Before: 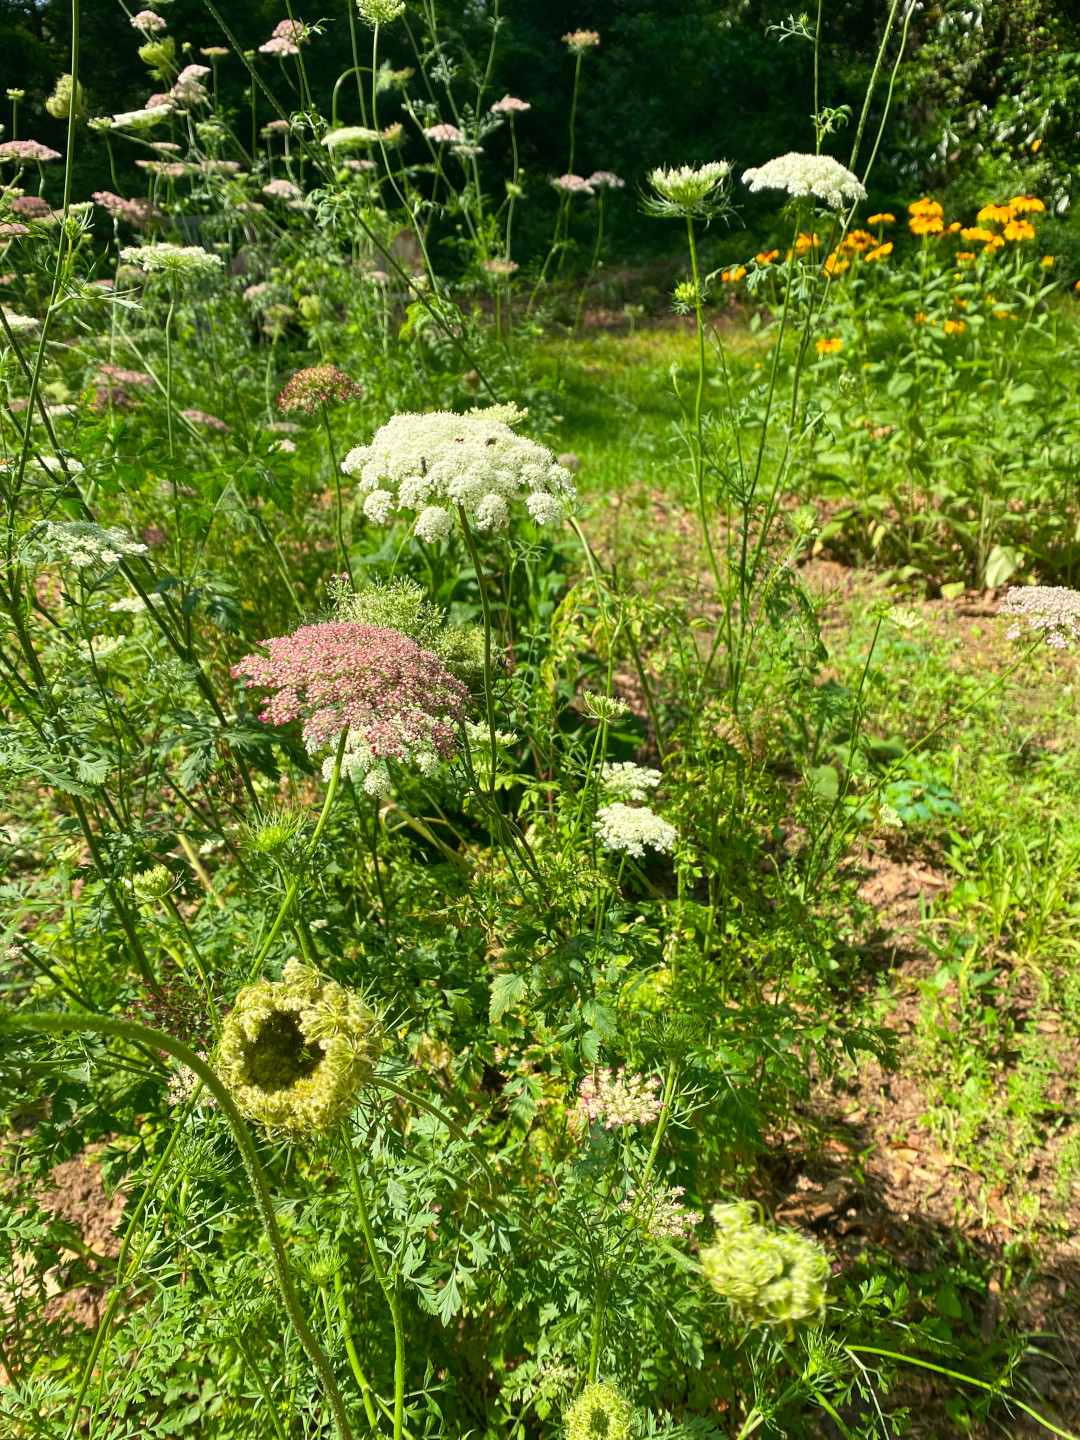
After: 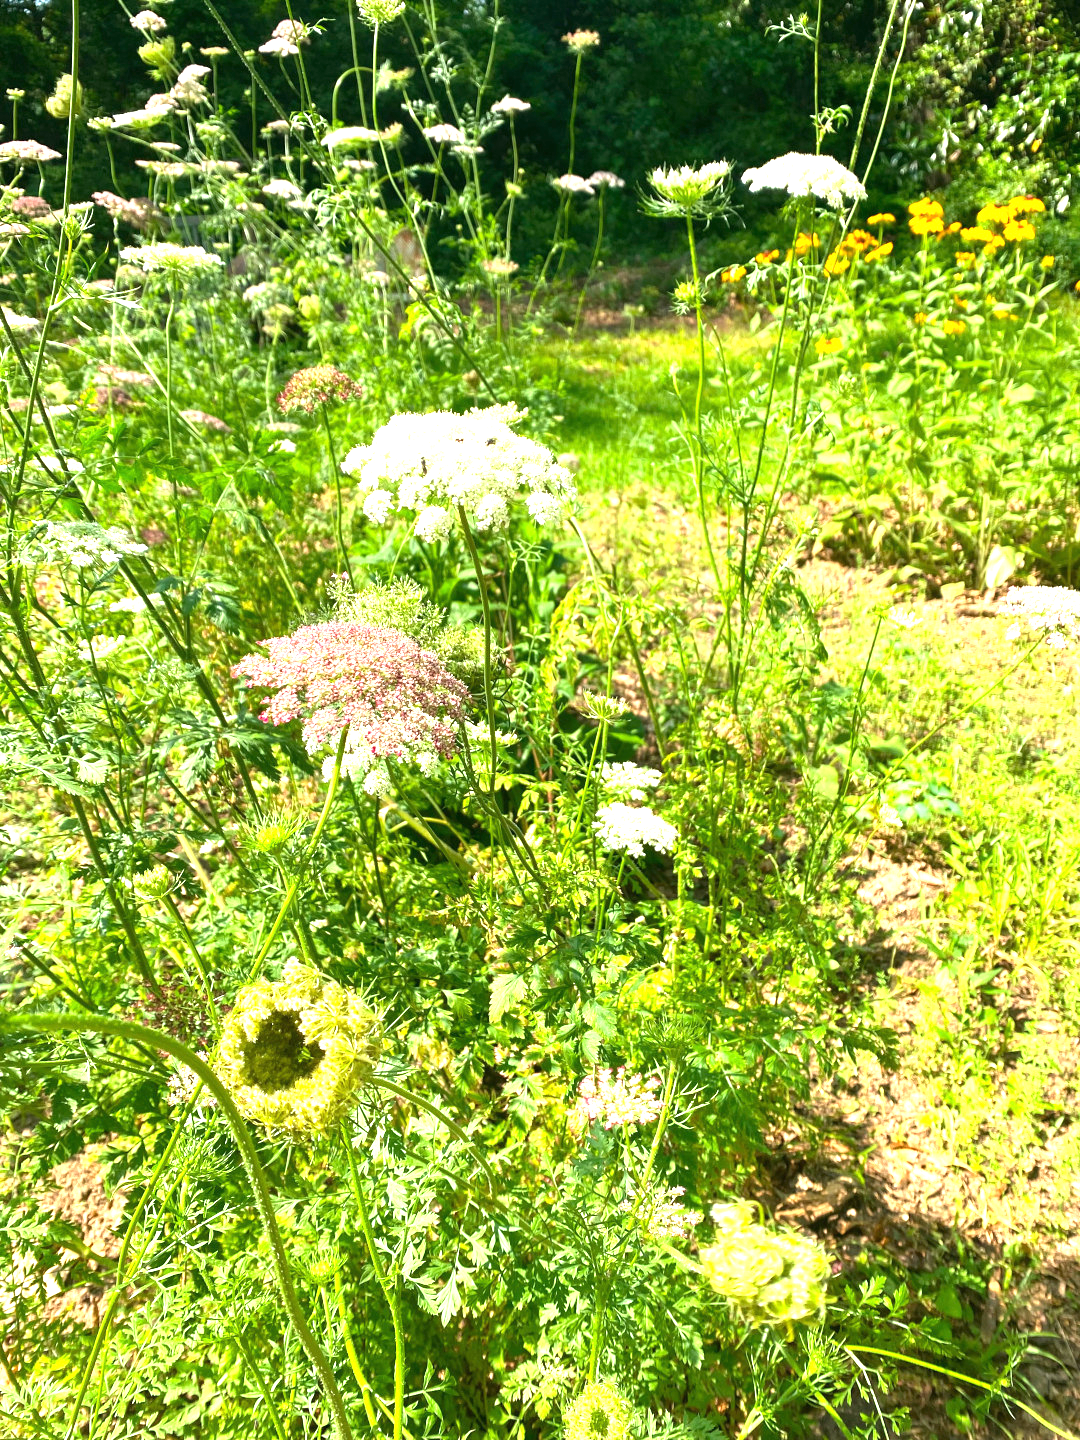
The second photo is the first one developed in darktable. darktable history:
exposure: black level correction 0, exposure 1.373 EV, compensate highlight preservation false
